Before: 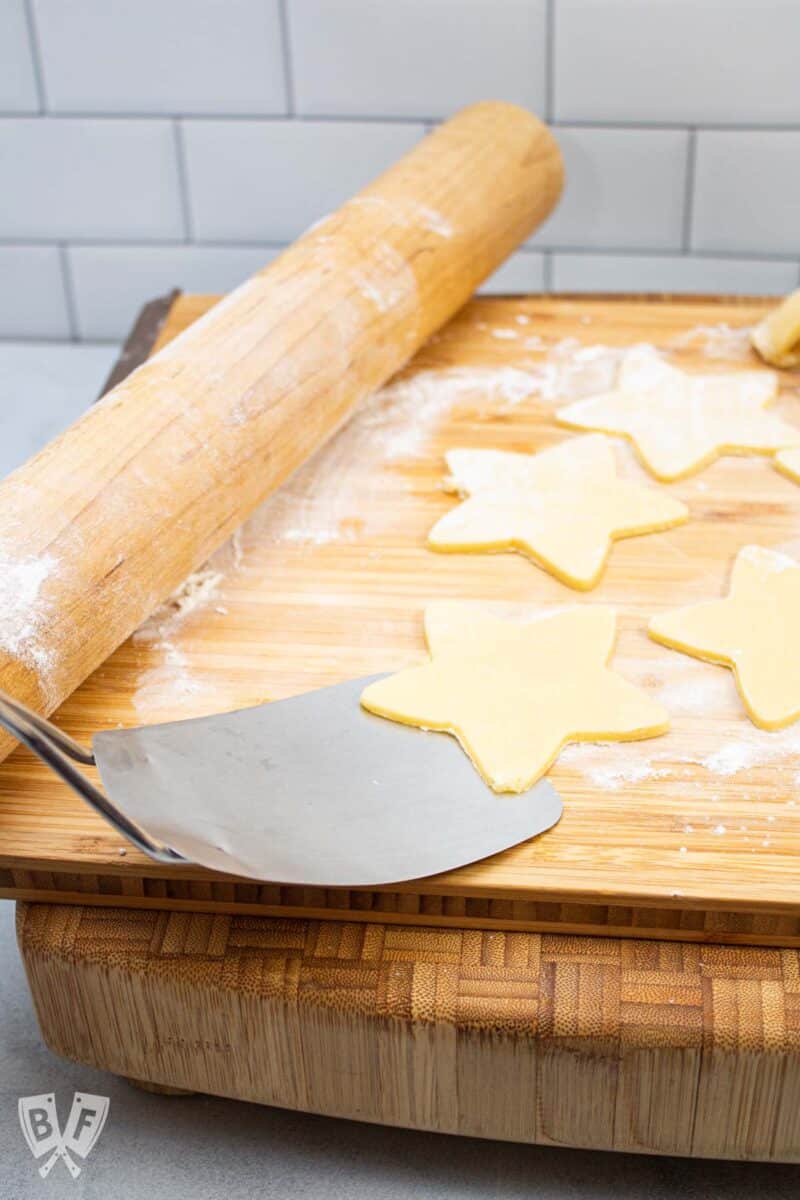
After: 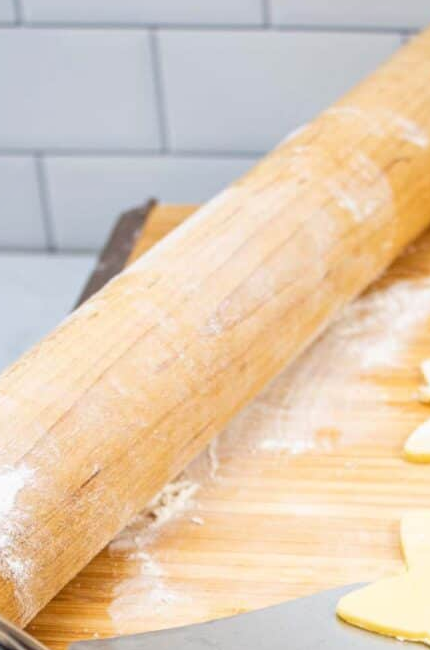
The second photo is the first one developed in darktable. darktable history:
tone equalizer: on, module defaults
crop and rotate: left 3.023%, top 7.516%, right 43.155%, bottom 38.293%
